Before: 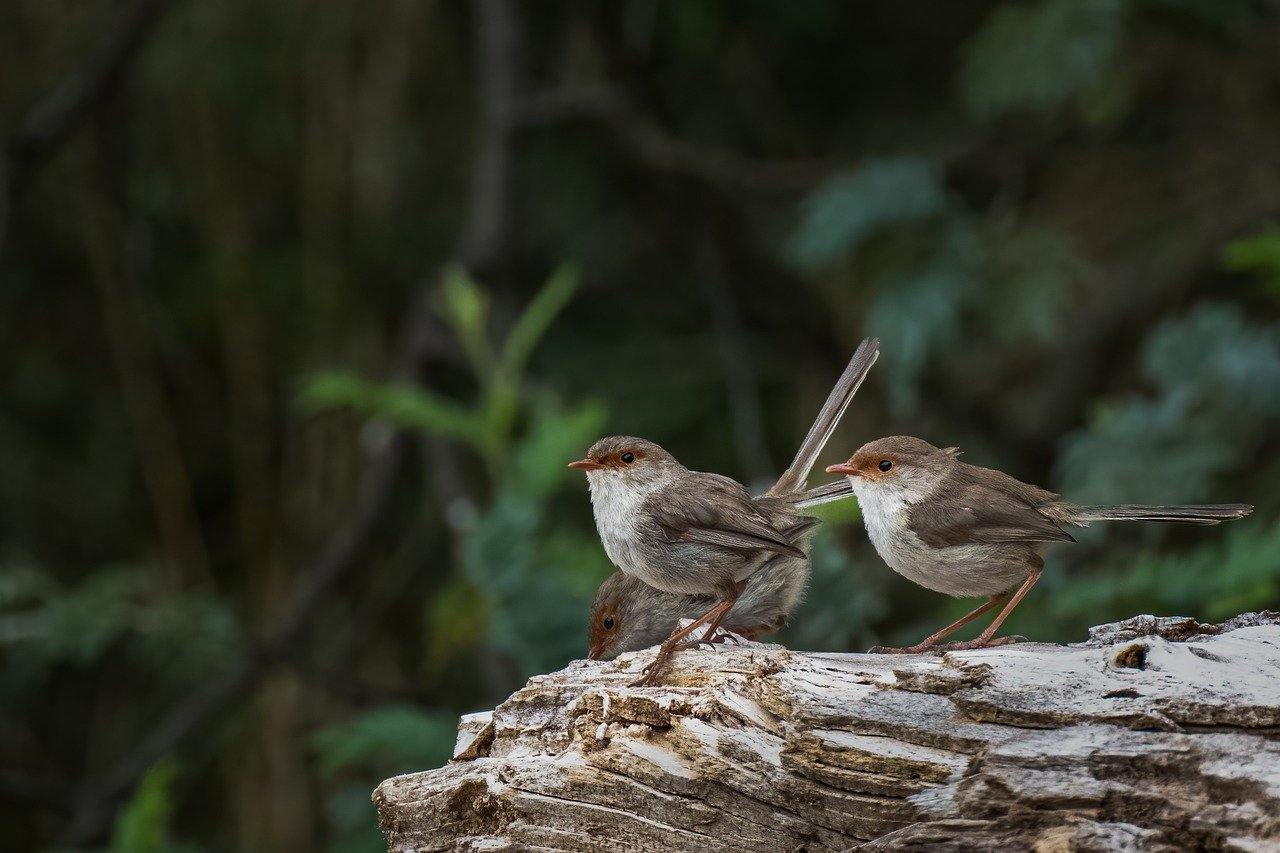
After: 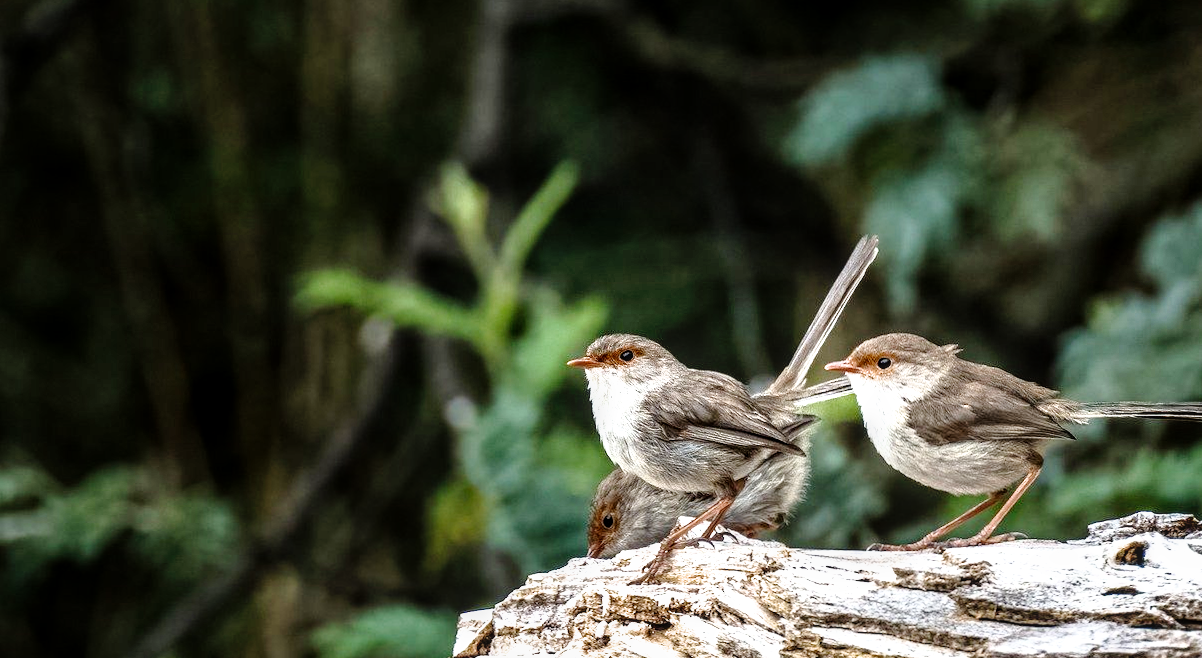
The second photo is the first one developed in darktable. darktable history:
filmic rgb: black relative exposure -9.08 EV, white relative exposure 2.31 EV, threshold 5.99 EV, hardness 7.47, iterations of high-quality reconstruction 0, enable highlight reconstruction true
crop and rotate: angle 0.112°, top 11.885%, right 5.785%, bottom 10.686%
local contrast: on, module defaults
exposure: black level correction 0, exposure 1 EV, compensate highlight preservation false
tone curve: curves: ch0 [(0, 0) (0.003, 0.001) (0.011, 0.004) (0.025, 0.013) (0.044, 0.022) (0.069, 0.035) (0.1, 0.053) (0.136, 0.088) (0.177, 0.149) (0.224, 0.213) (0.277, 0.293) (0.335, 0.381) (0.399, 0.463) (0.468, 0.546) (0.543, 0.616) (0.623, 0.693) (0.709, 0.766) (0.801, 0.843) (0.898, 0.921) (1, 1)], preserve colors none
